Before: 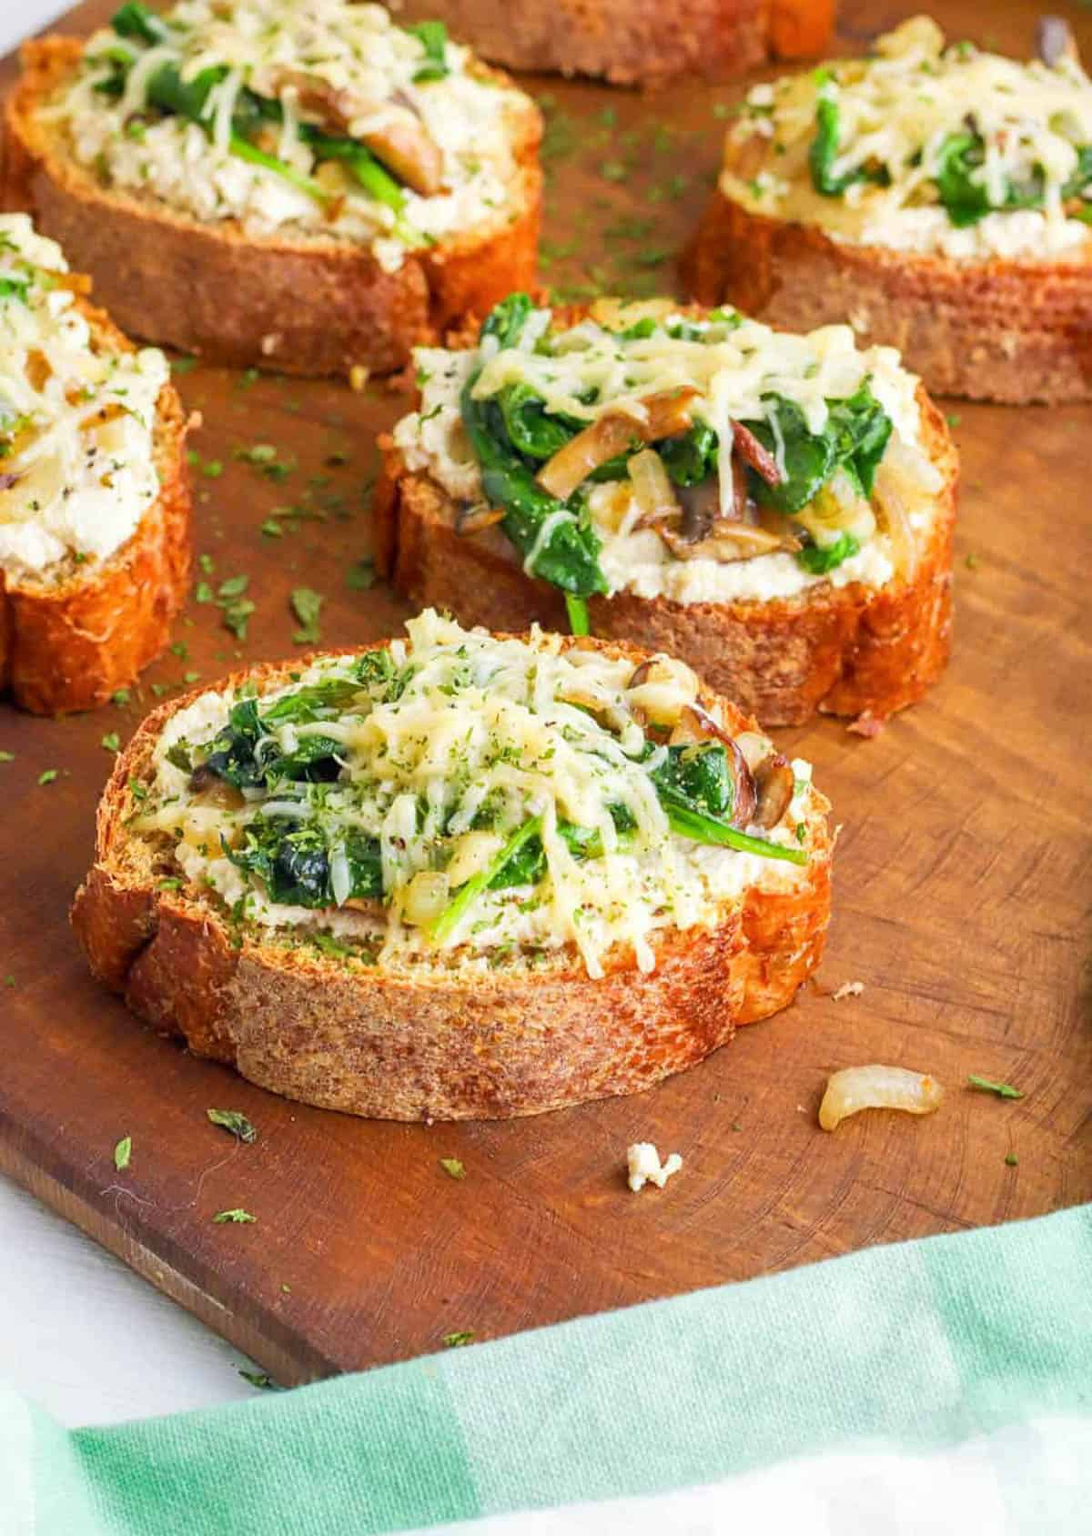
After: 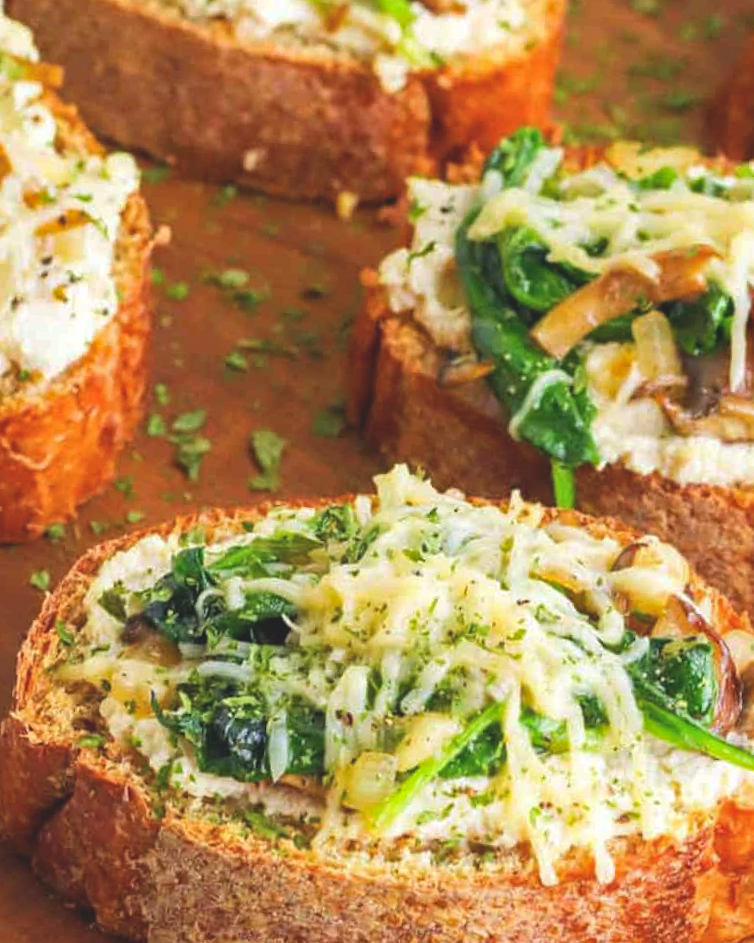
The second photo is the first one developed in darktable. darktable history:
crop and rotate: angle -4.99°, left 2.122%, top 6.945%, right 27.566%, bottom 30.519%
haze removal: strength 0.29, distance 0.25, compatibility mode true, adaptive false
exposure: black level correction -0.015, compensate highlight preservation false
